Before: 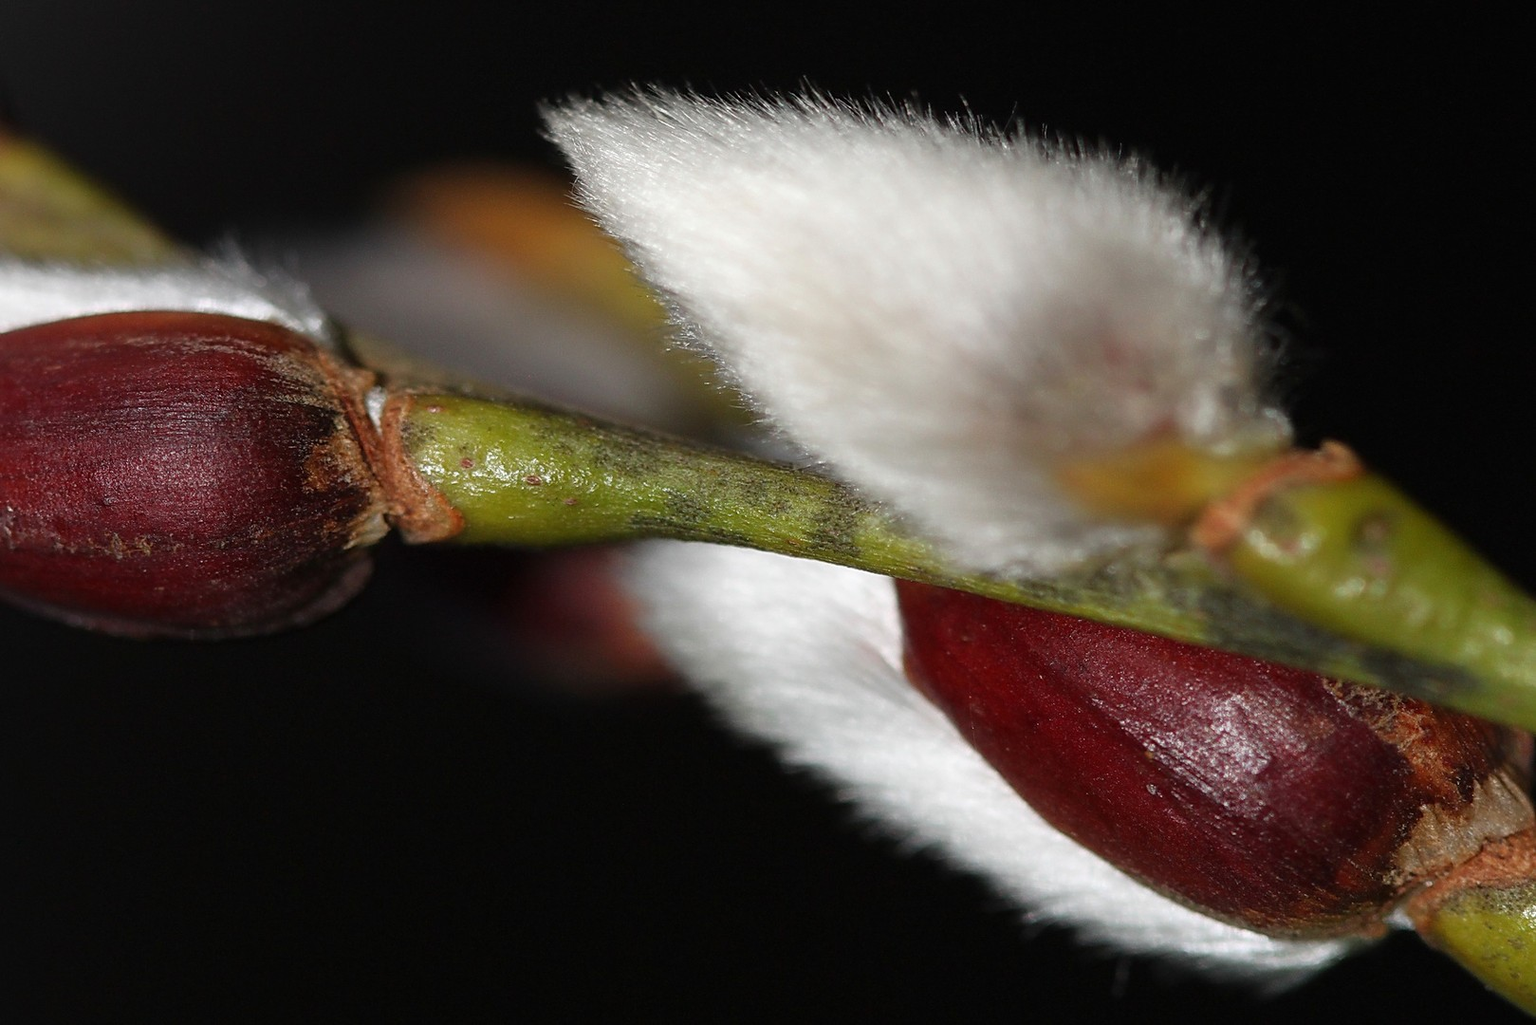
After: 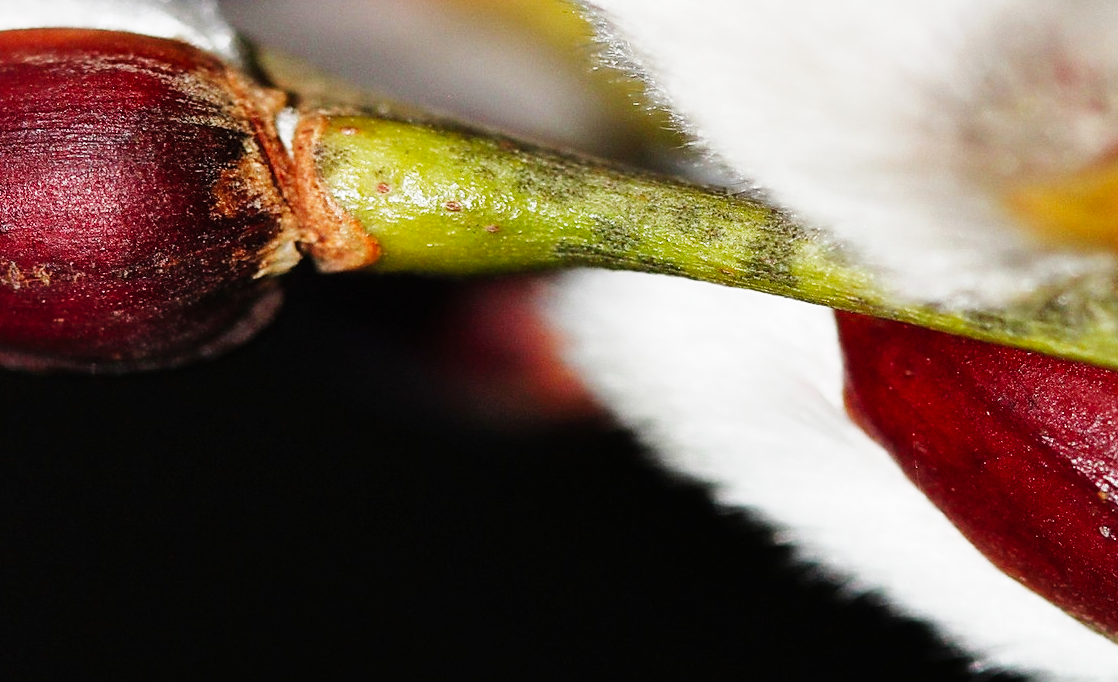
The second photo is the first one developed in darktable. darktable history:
contrast brightness saturation: saturation -0.025
shadows and highlights: shadows 37.76, highlights -27.22, highlights color adjustment 0.764%, soften with gaussian
crop: left 6.737%, top 27.855%, right 24.163%, bottom 8.951%
base curve: curves: ch0 [(0, 0) (0, 0.001) (0.001, 0.001) (0.004, 0.002) (0.007, 0.004) (0.015, 0.013) (0.033, 0.045) (0.052, 0.096) (0.075, 0.17) (0.099, 0.241) (0.163, 0.42) (0.219, 0.55) (0.259, 0.616) (0.327, 0.722) (0.365, 0.765) (0.522, 0.873) (0.547, 0.881) (0.689, 0.919) (0.826, 0.952) (1, 1)], preserve colors none
